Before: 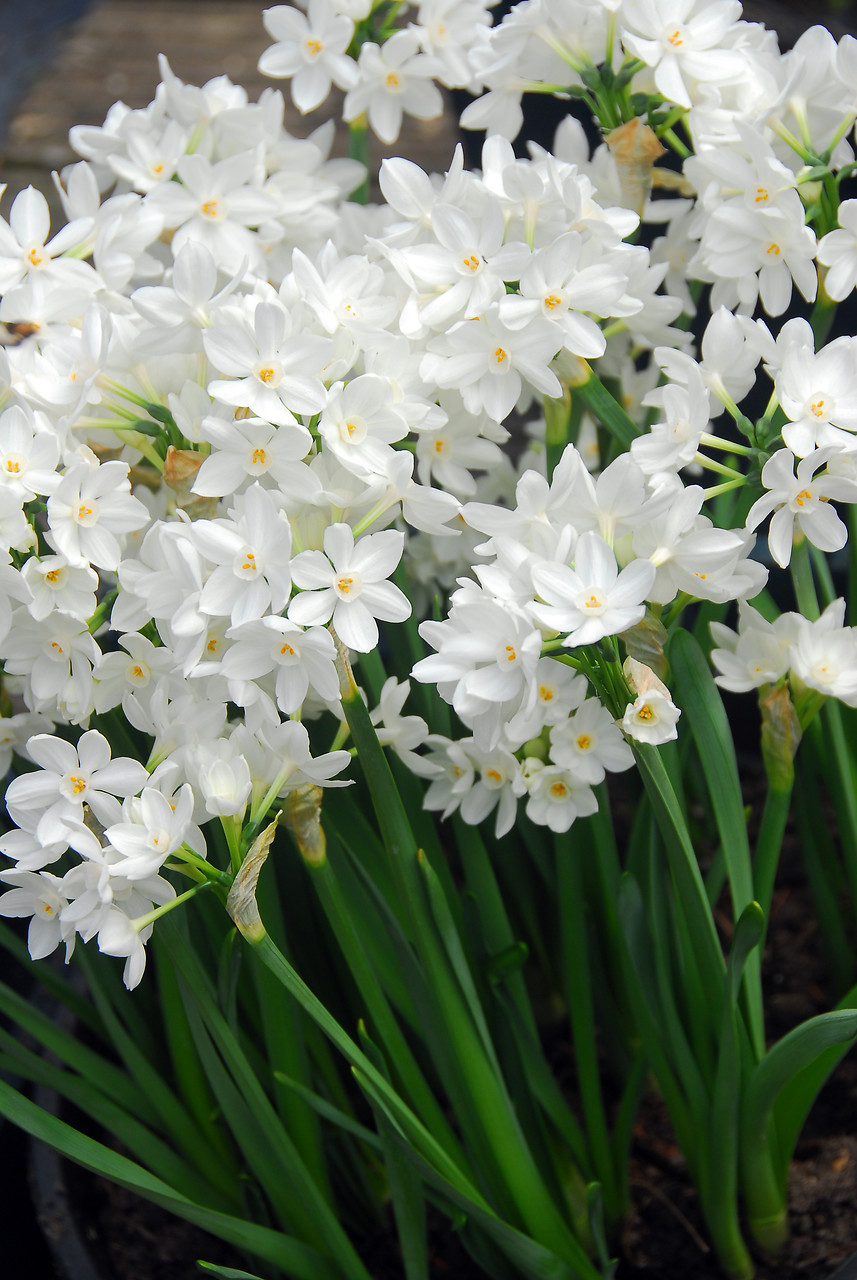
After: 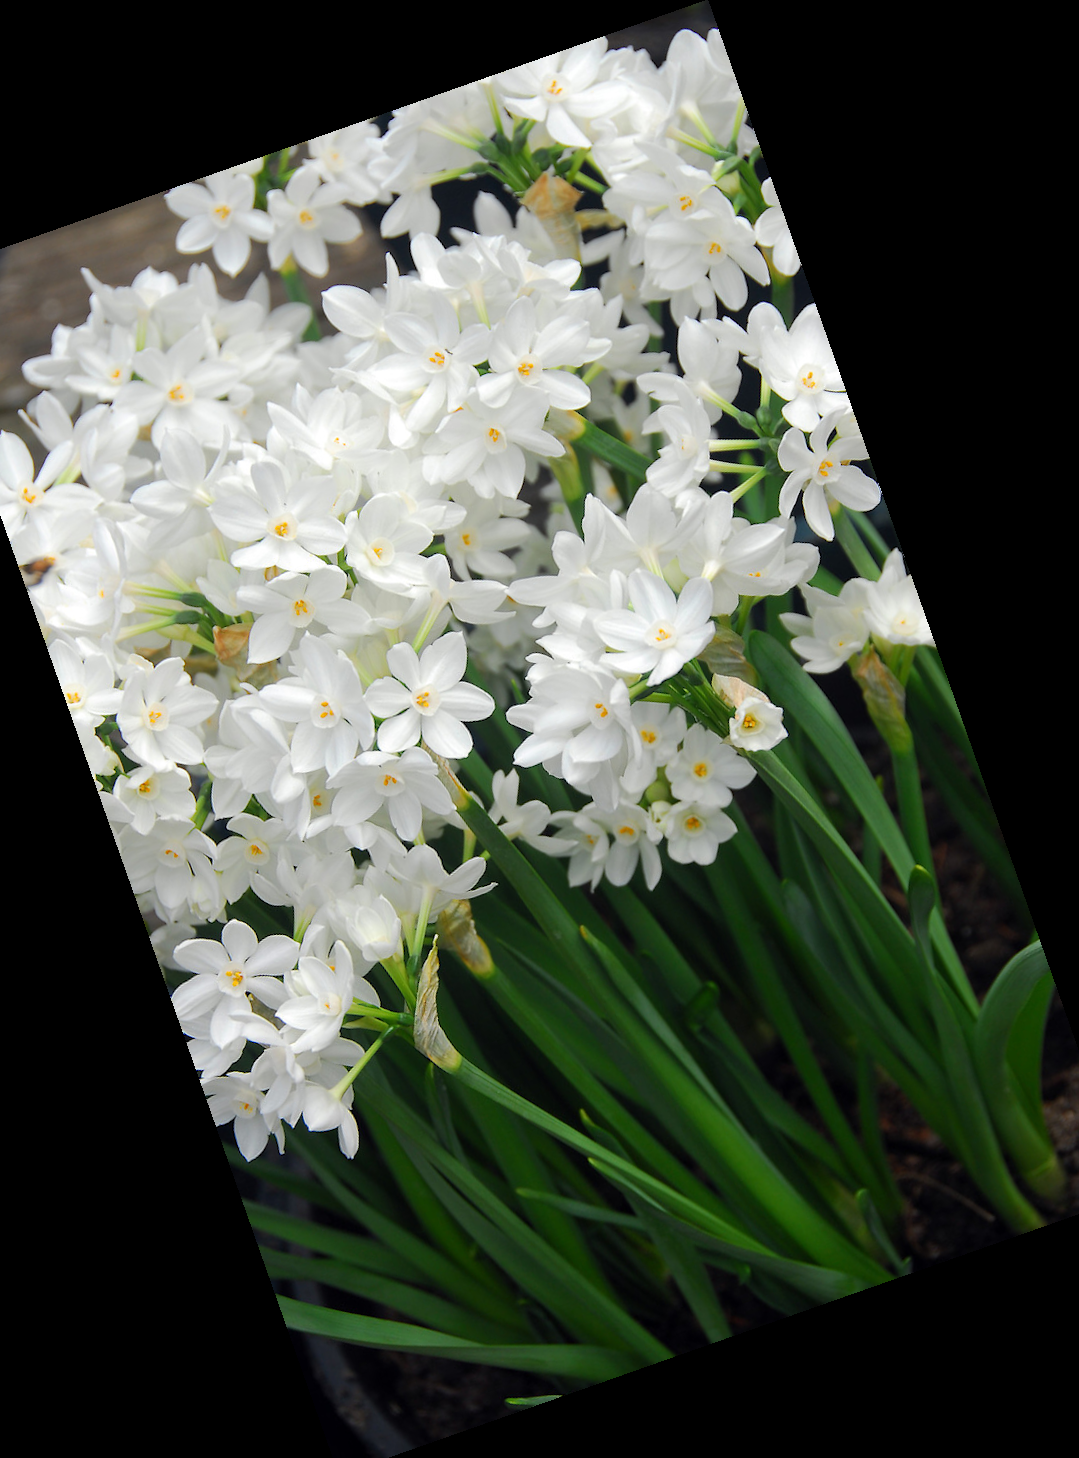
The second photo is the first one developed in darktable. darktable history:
crop and rotate: angle 19.43°, left 6.812%, right 4.125%, bottom 1.087%
rotate and perspective: rotation 0.226°, lens shift (vertical) -0.042, crop left 0.023, crop right 0.982, crop top 0.006, crop bottom 0.994
